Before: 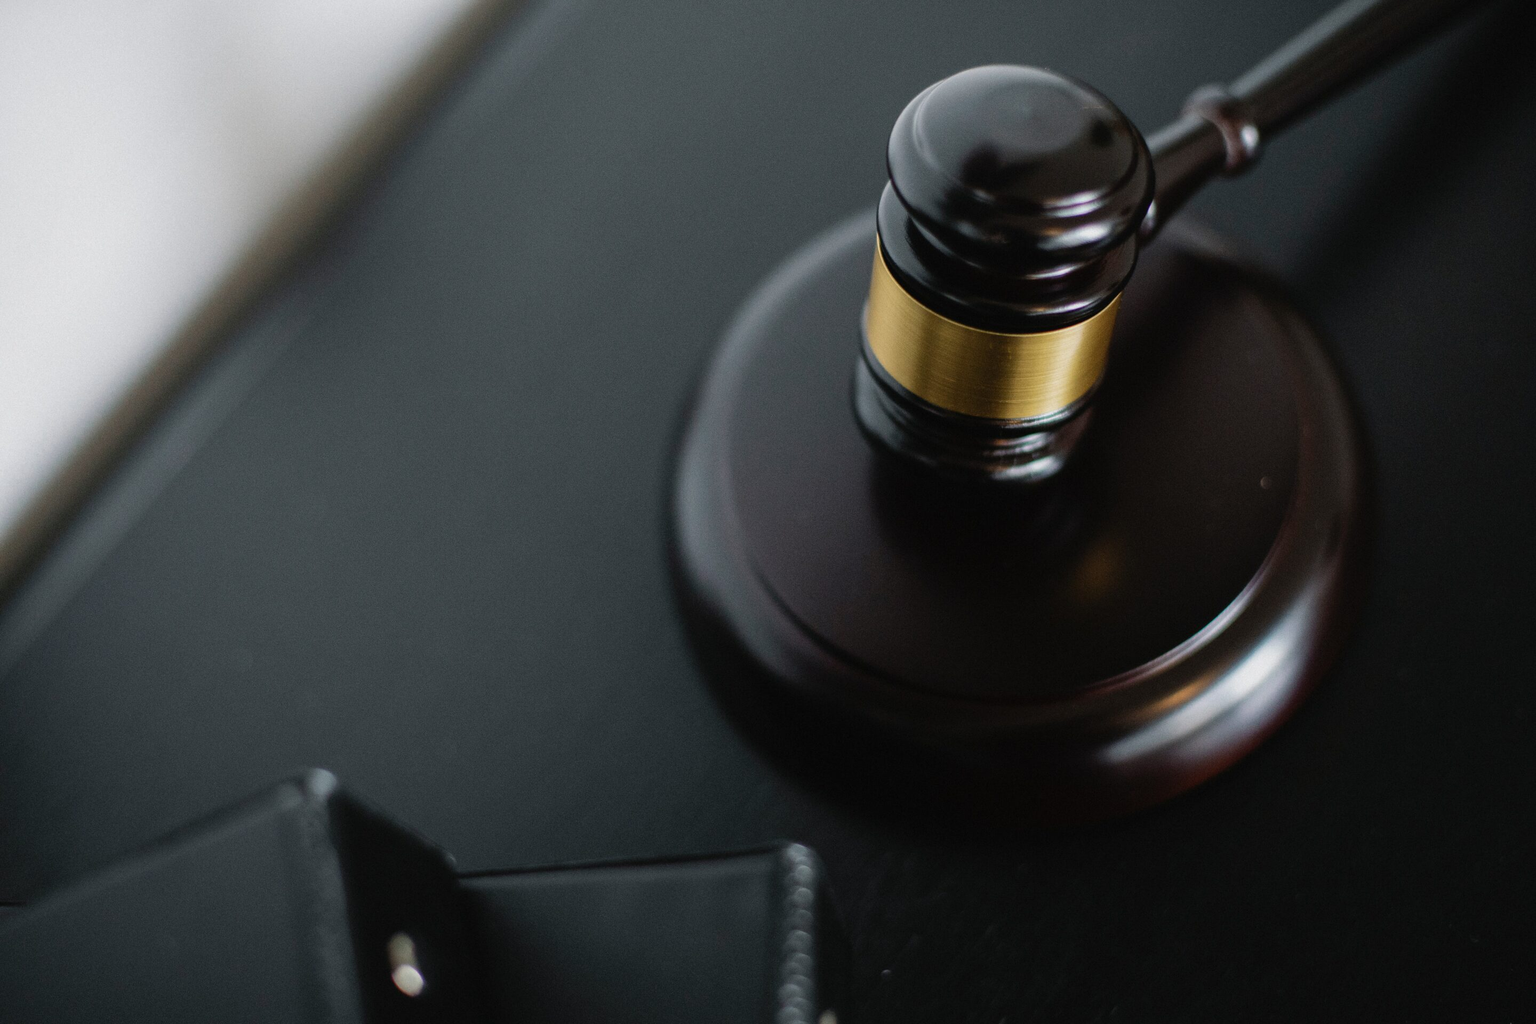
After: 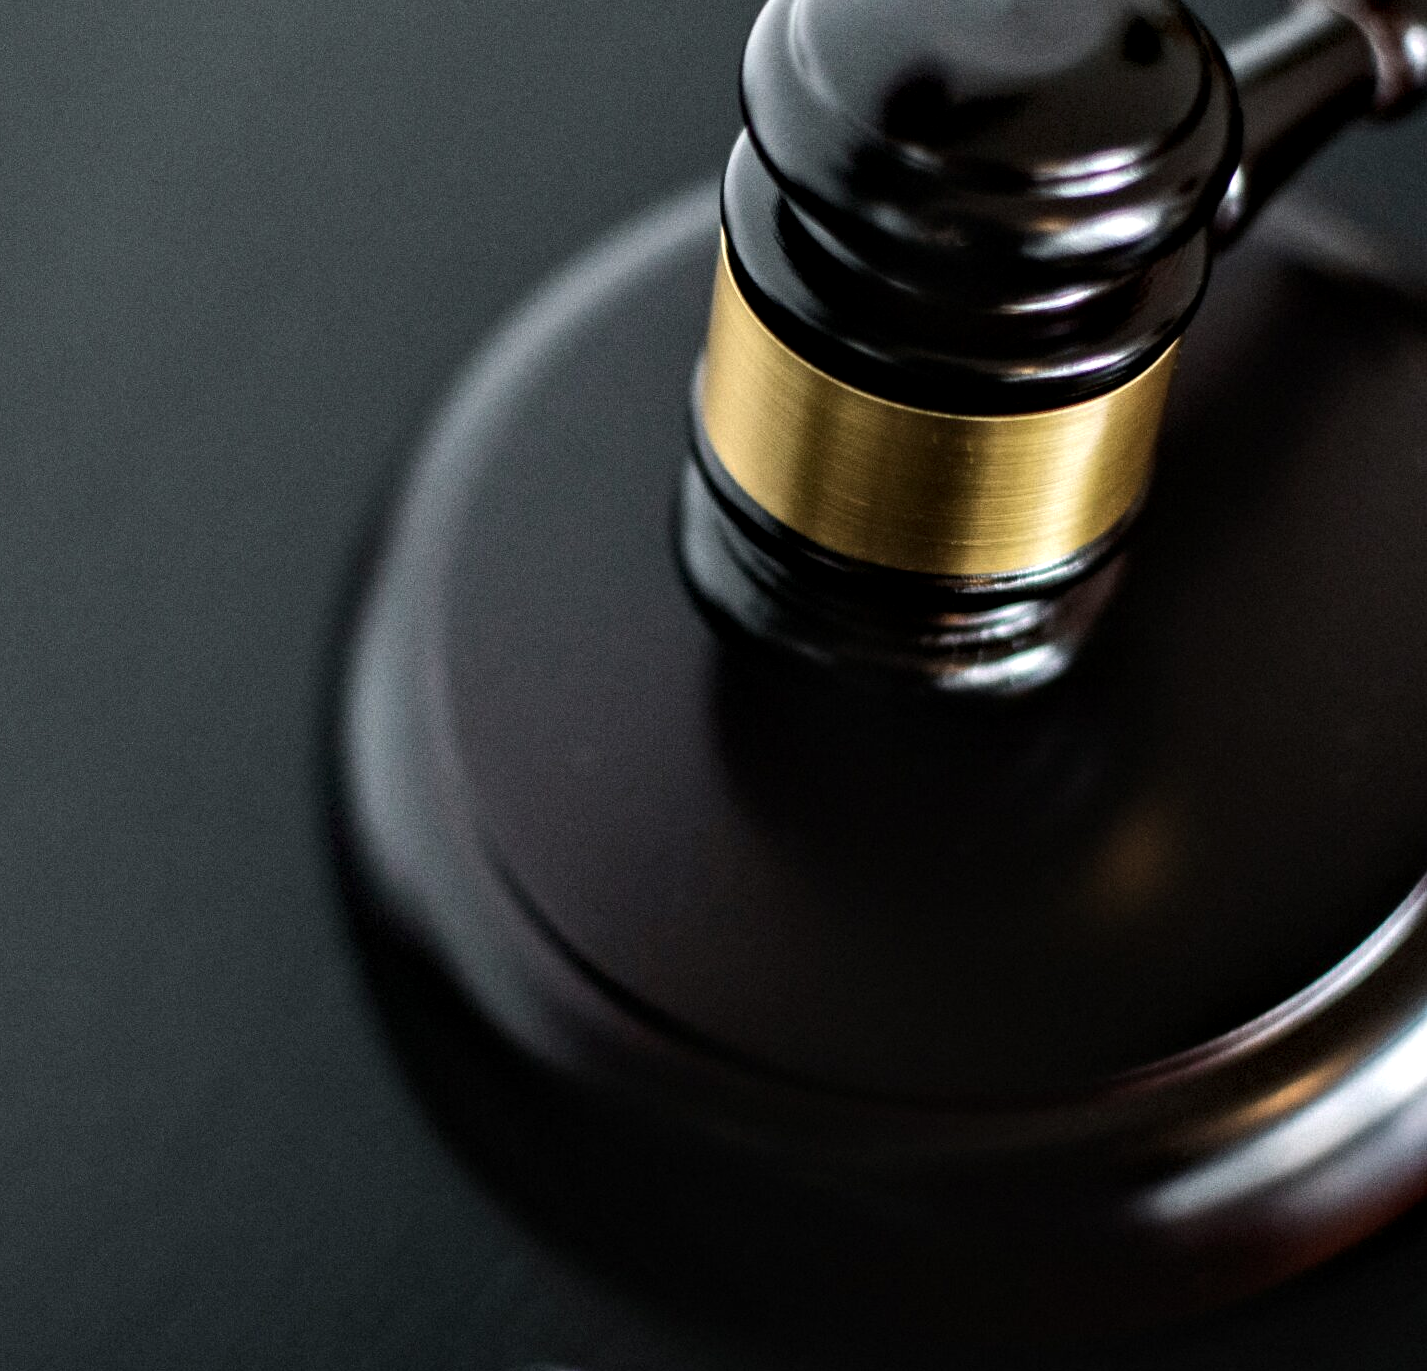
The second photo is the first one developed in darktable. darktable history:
contrast equalizer: y [[0.545, 0.572, 0.59, 0.59, 0.571, 0.545], [0.5 ×6], [0.5 ×6], [0 ×6], [0 ×6]]
crop: left 32.075%, top 10.976%, right 18.355%, bottom 17.596%
tone equalizer: -8 EV -0.417 EV, -7 EV -0.389 EV, -6 EV -0.333 EV, -5 EV -0.222 EV, -3 EV 0.222 EV, -2 EV 0.333 EV, -1 EV 0.389 EV, +0 EV 0.417 EV, edges refinement/feathering 500, mask exposure compensation -1.57 EV, preserve details no
